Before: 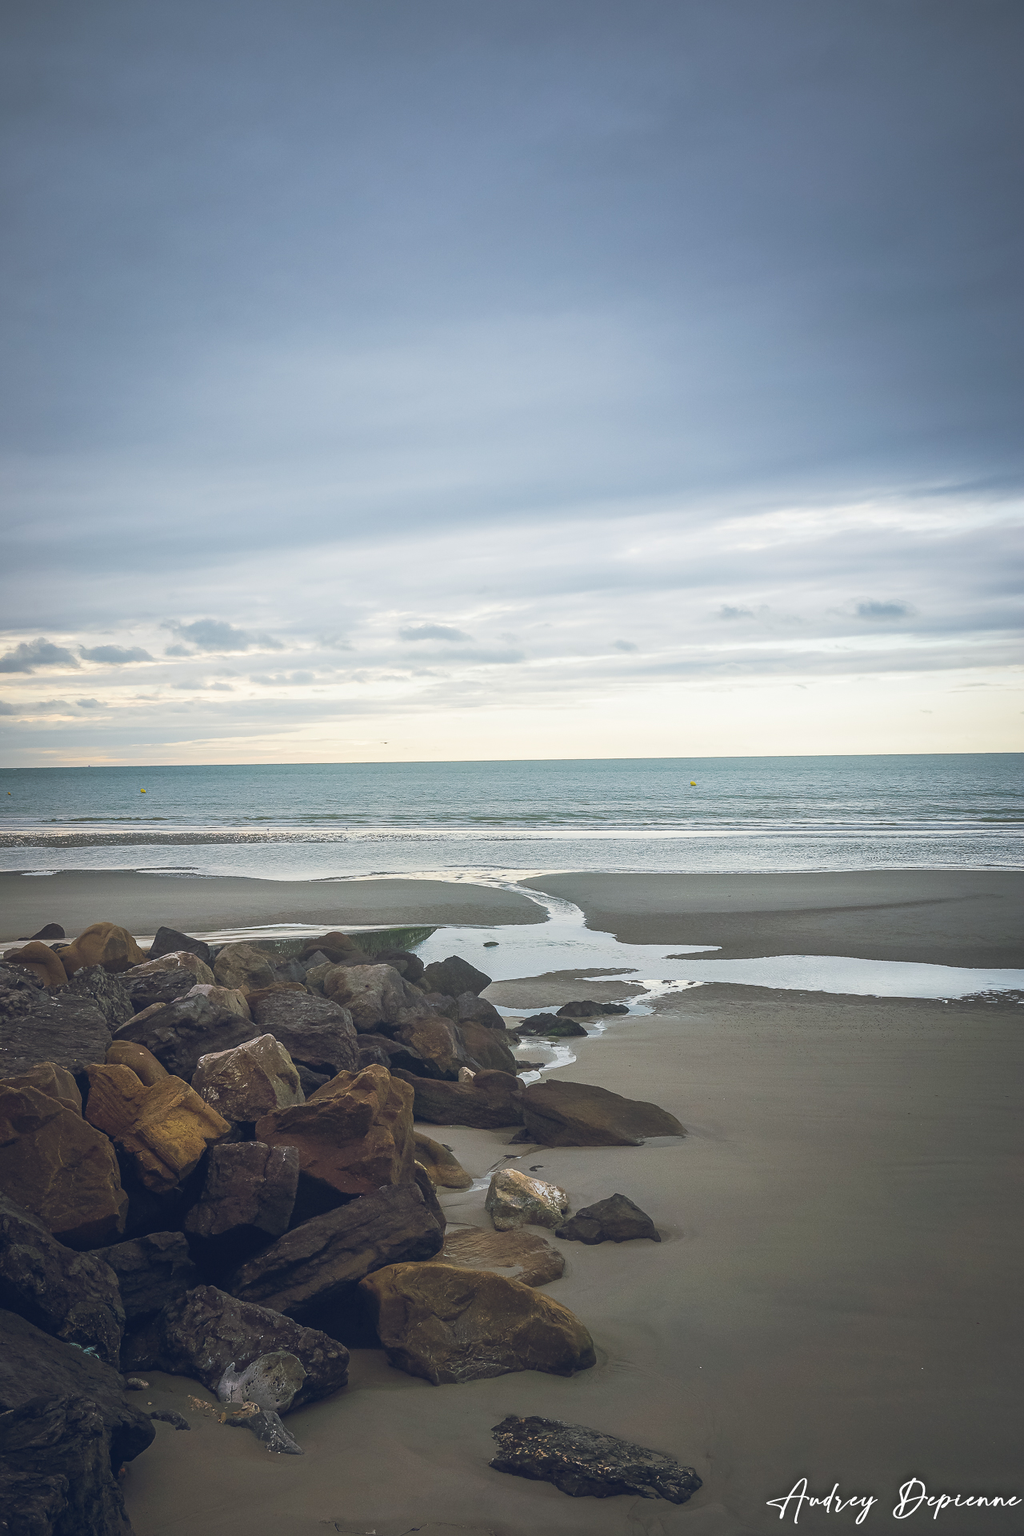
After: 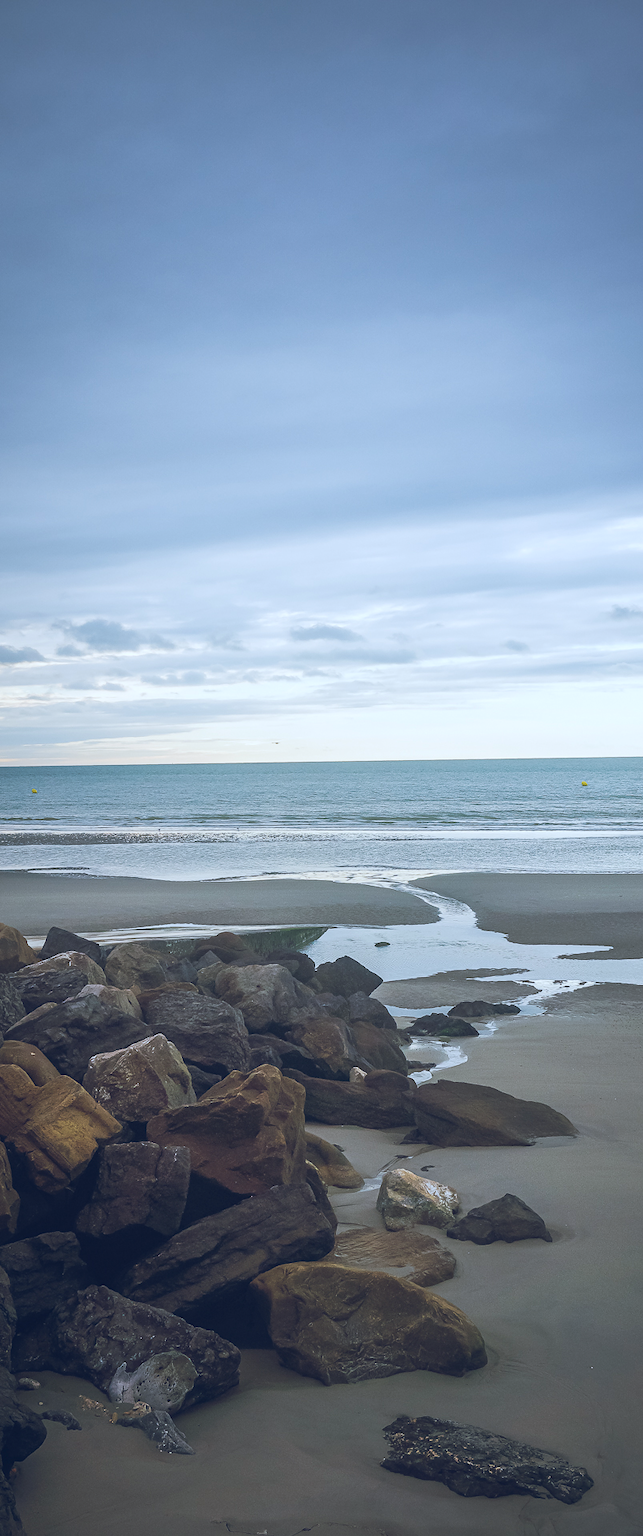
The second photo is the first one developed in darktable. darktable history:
color calibration: x 0.37, y 0.382, temperature 4313.32 K
crop: left 10.644%, right 26.528%
